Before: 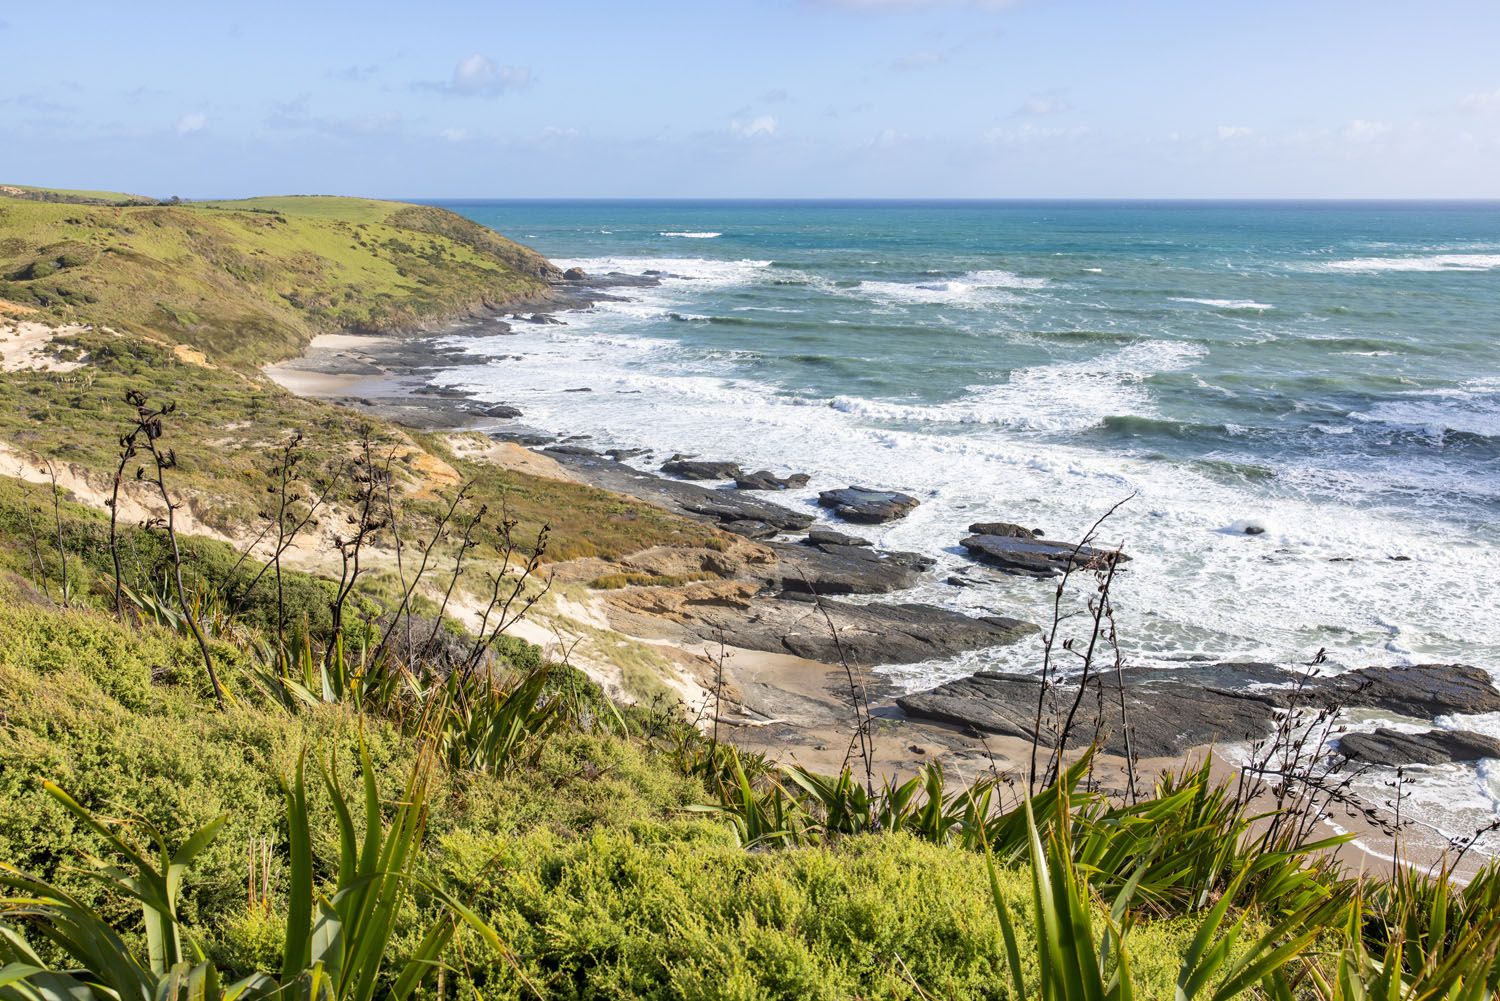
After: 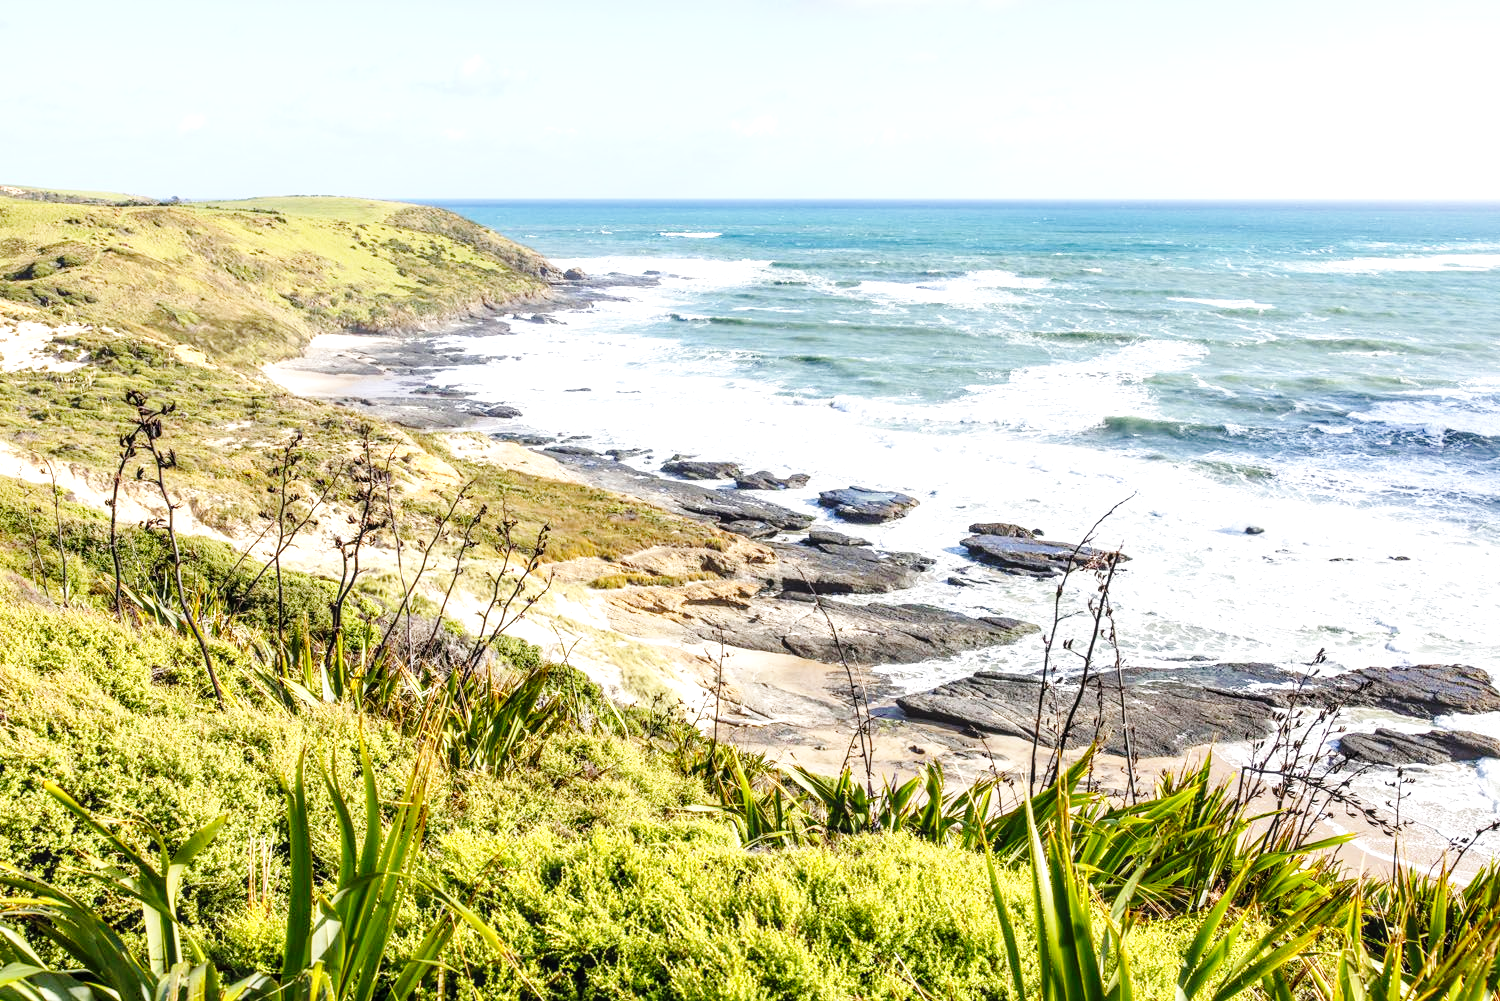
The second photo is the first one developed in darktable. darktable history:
base curve: curves: ch0 [(0, 0) (0.036, 0.025) (0.121, 0.166) (0.206, 0.329) (0.605, 0.79) (1, 1)], preserve colors none
exposure: exposure 0.7 EV, compensate highlight preservation false
local contrast: on, module defaults
